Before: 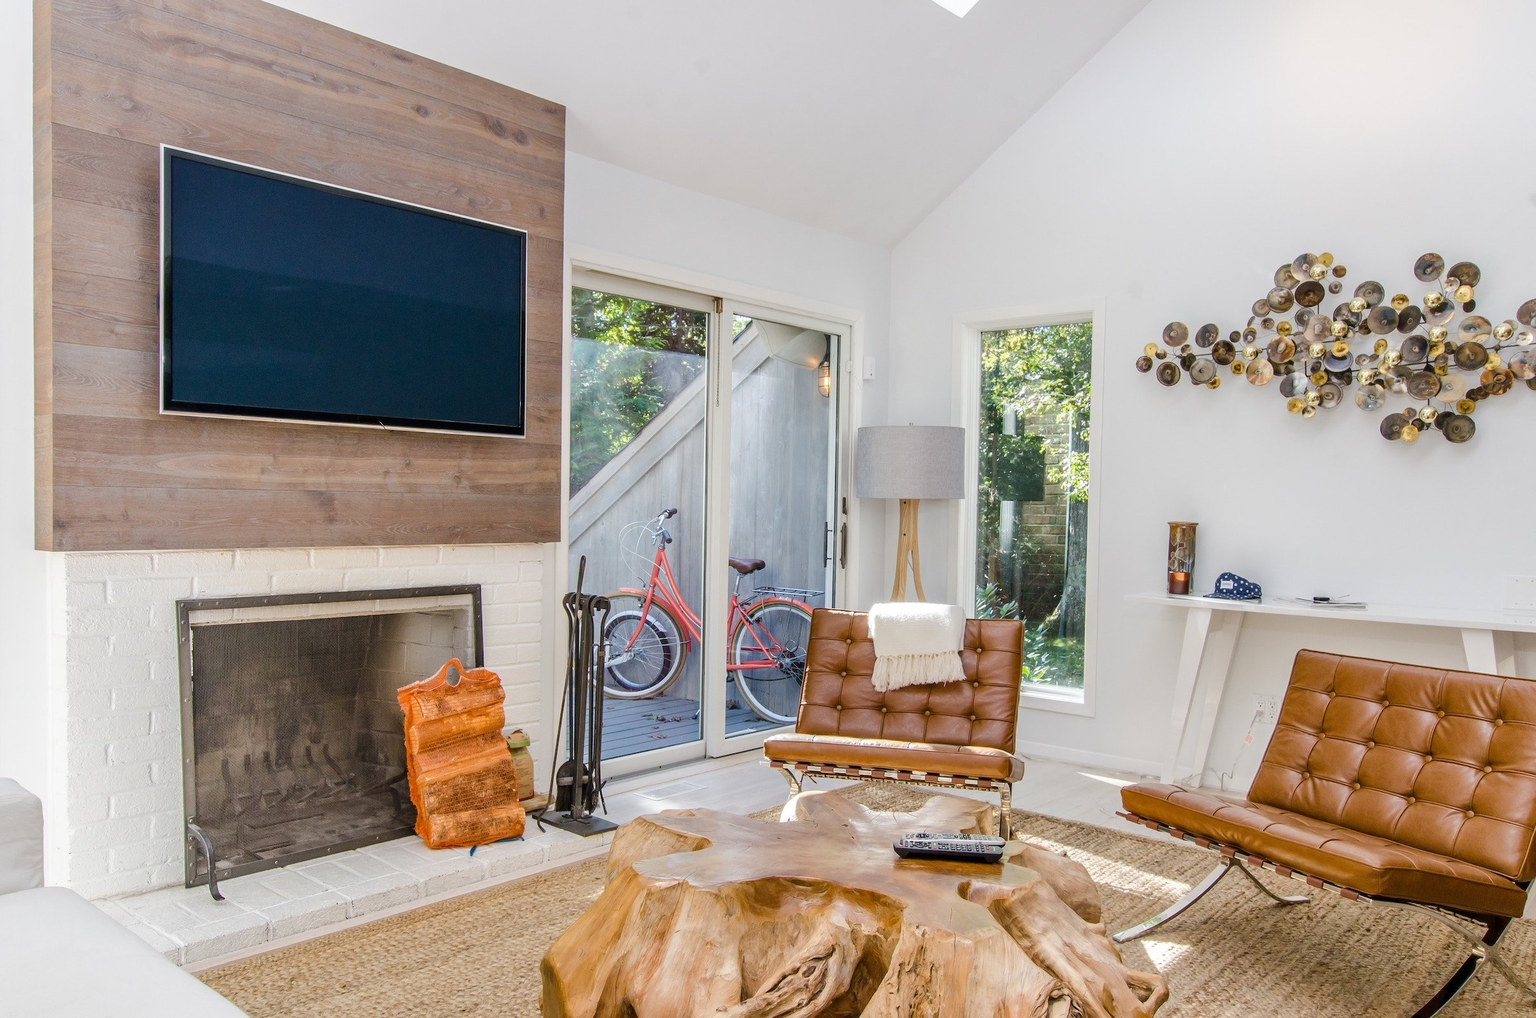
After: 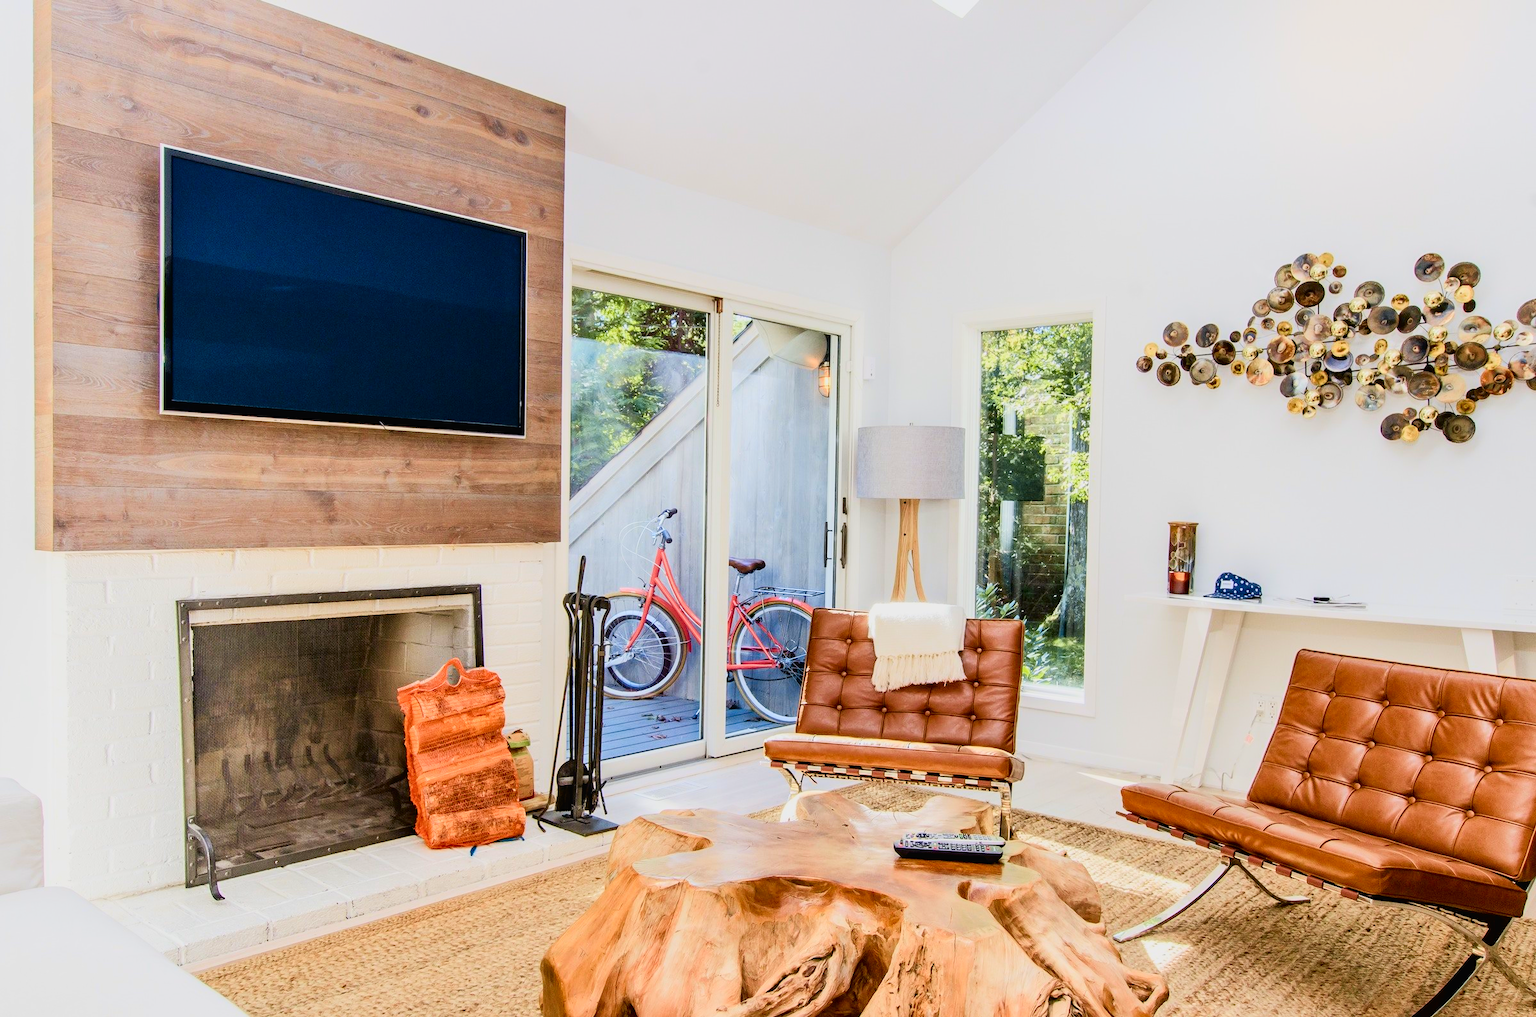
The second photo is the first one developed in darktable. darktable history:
filmic rgb: black relative exposure -7.65 EV, white relative exposure 4.56 EV, hardness 3.61
tone curve: curves: ch0 [(0, 0.013) (0.074, 0.044) (0.251, 0.234) (0.472, 0.511) (0.63, 0.752) (0.746, 0.866) (0.899, 0.956) (1, 1)]; ch1 [(0, 0) (0.08, 0.08) (0.347, 0.394) (0.455, 0.441) (0.5, 0.5) (0.517, 0.53) (0.563, 0.611) (0.617, 0.682) (0.756, 0.788) (0.92, 0.92) (1, 1)]; ch2 [(0, 0) (0.096, 0.056) (0.304, 0.204) (0.5, 0.5) (0.539, 0.575) (0.597, 0.644) (0.92, 0.92) (1, 1)], color space Lab, independent channels, preserve colors none
